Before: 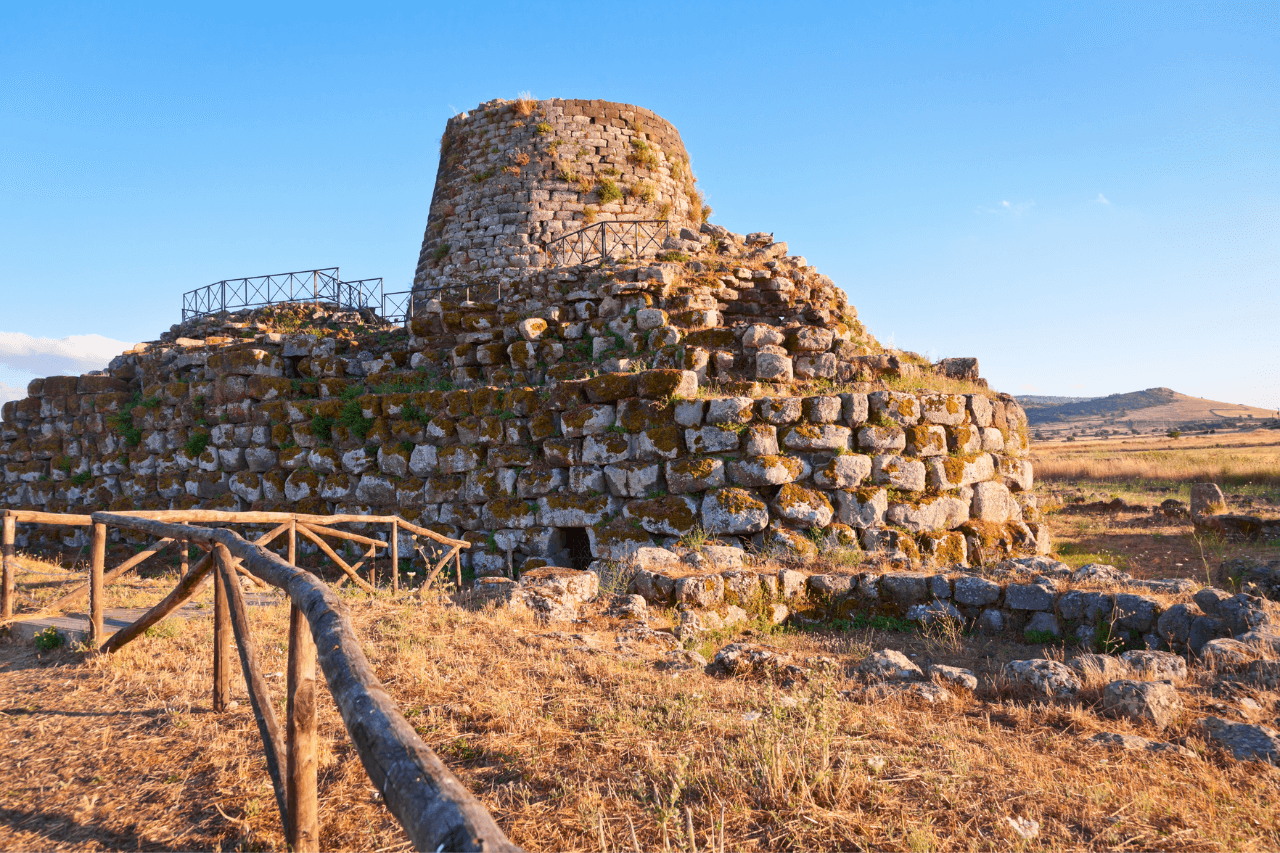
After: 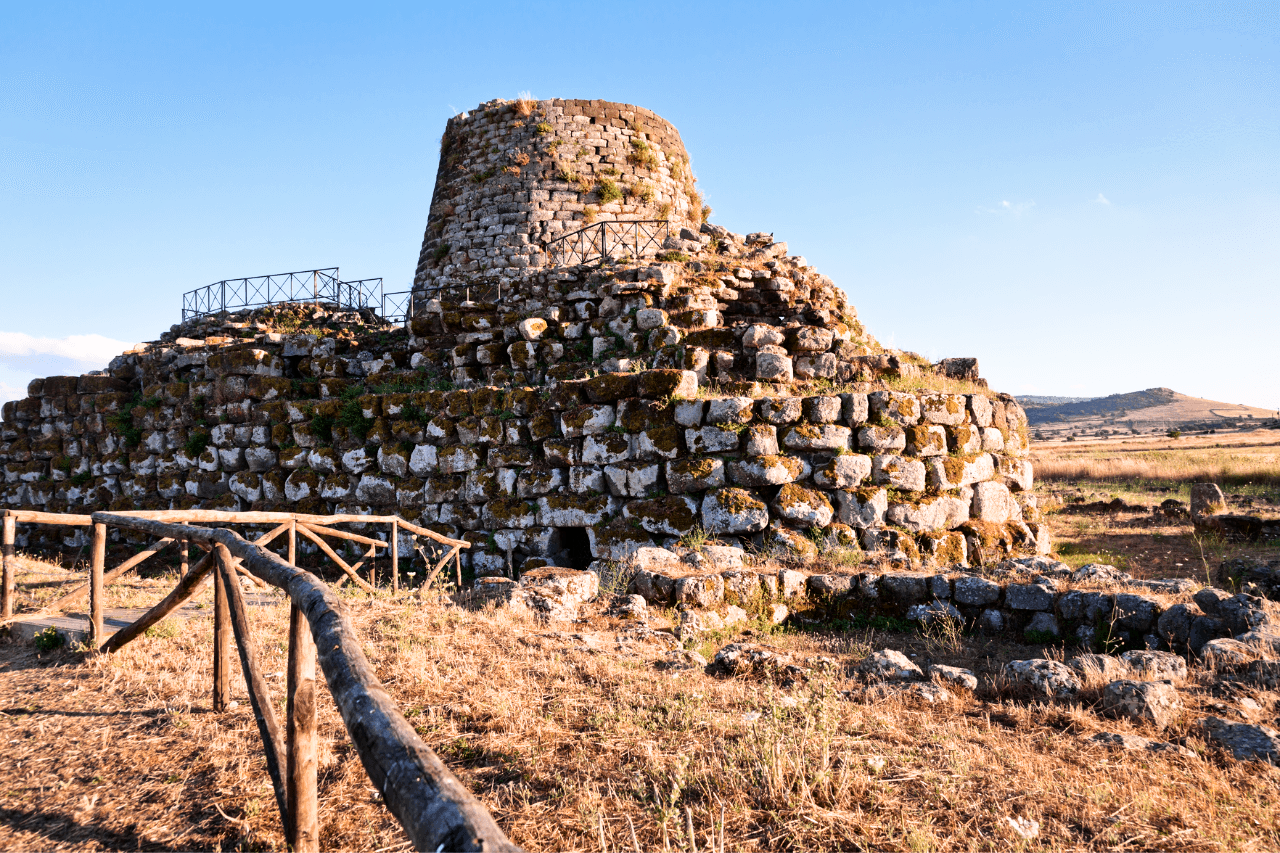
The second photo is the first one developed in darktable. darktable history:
filmic rgb: black relative exposure -6.49 EV, white relative exposure 2.43 EV, target white luminance 99.904%, hardness 5.25, latitude 0.13%, contrast 1.423, highlights saturation mix 3.22%, color science v6 (2022)
shadows and highlights: shadows 73.36, highlights -23.15, soften with gaussian
